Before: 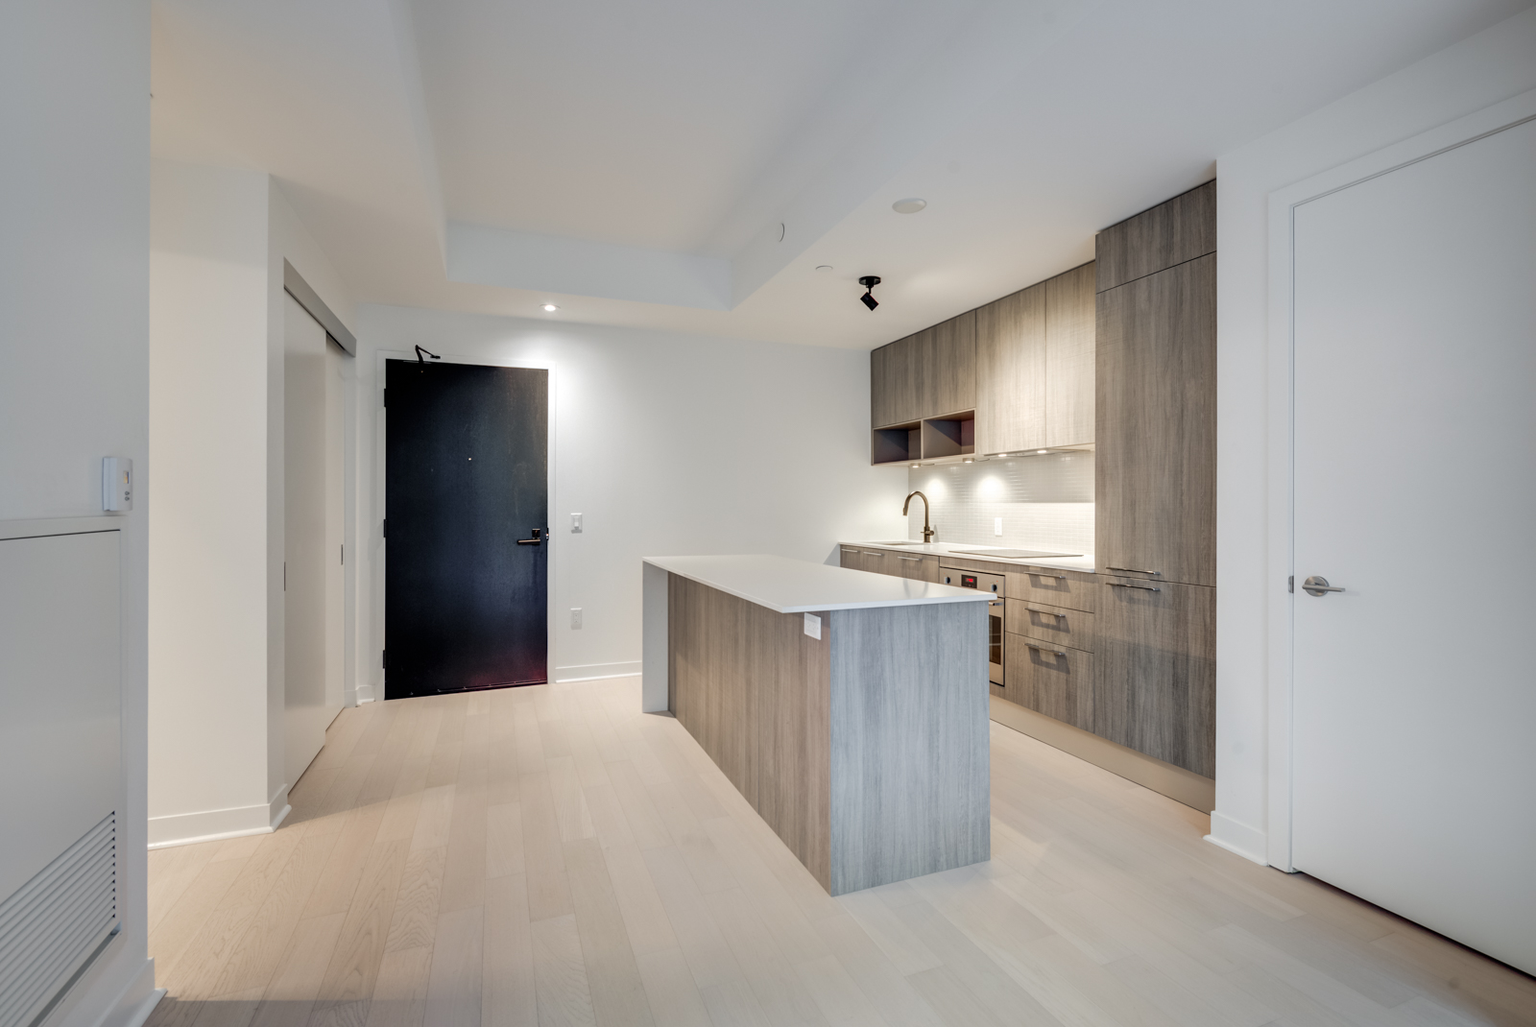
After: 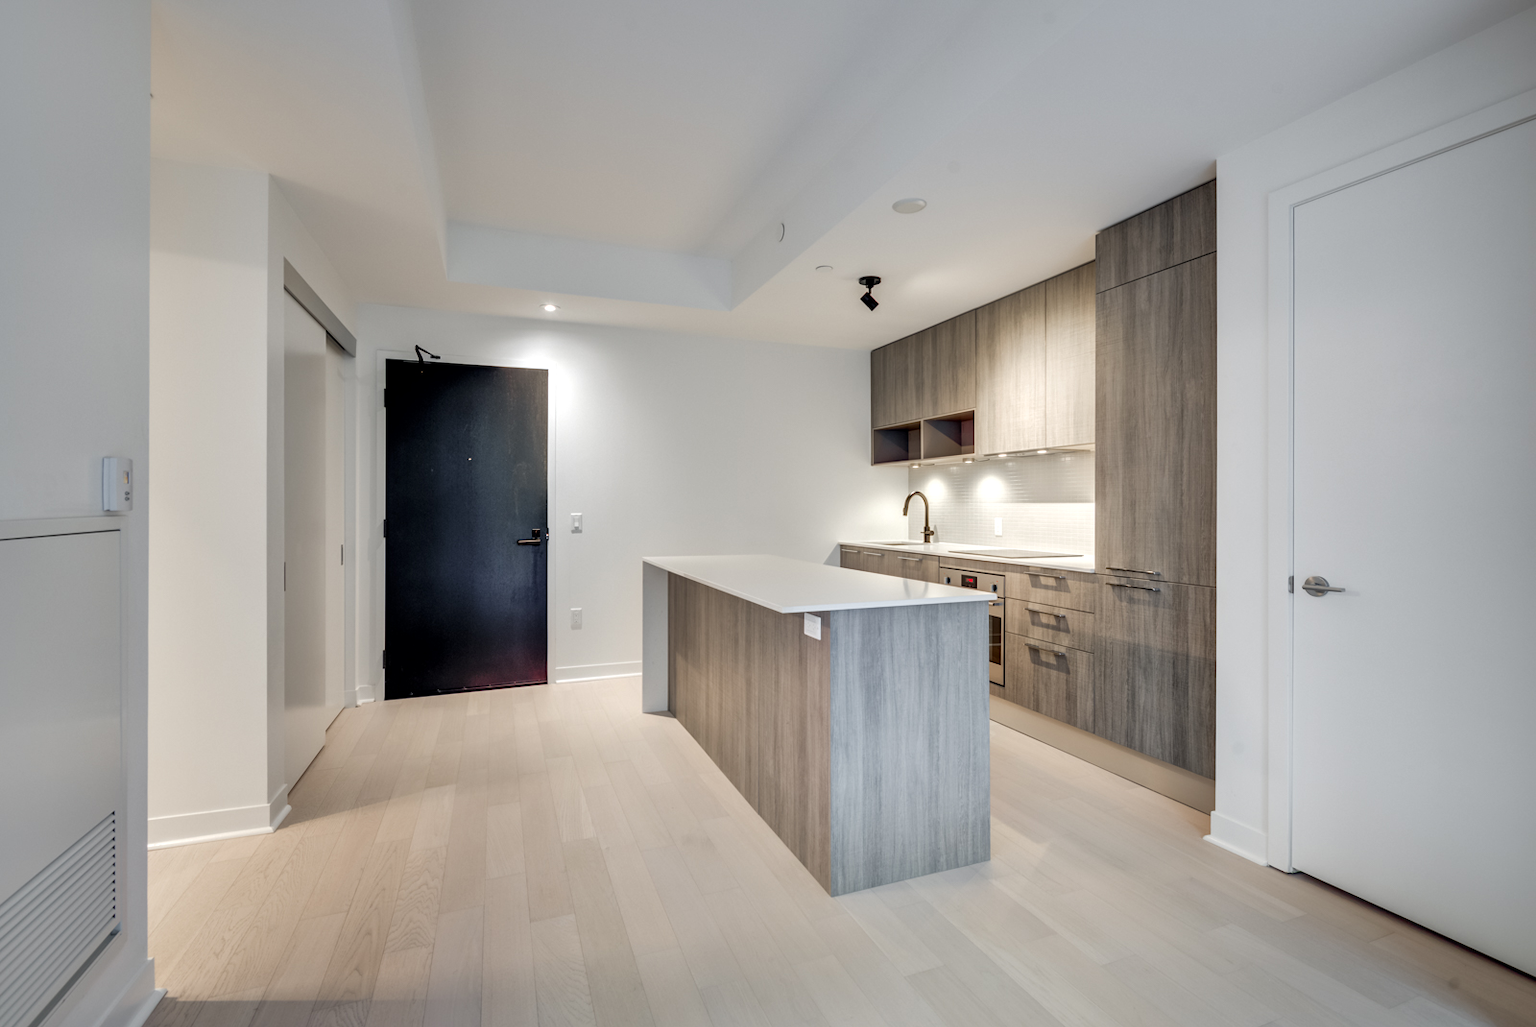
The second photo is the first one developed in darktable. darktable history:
local contrast: mode bilateral grid, contrast 20, coarseness 51, detail 128%, midtone range 0.2
